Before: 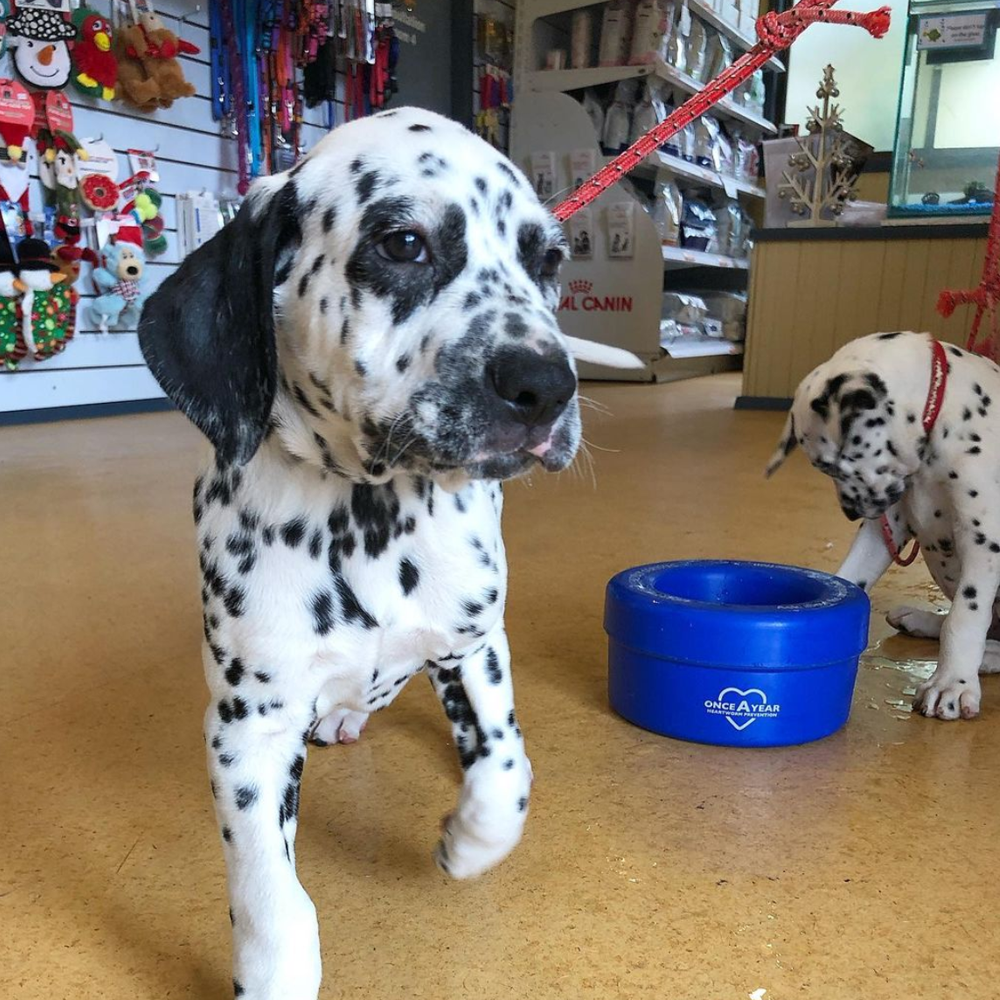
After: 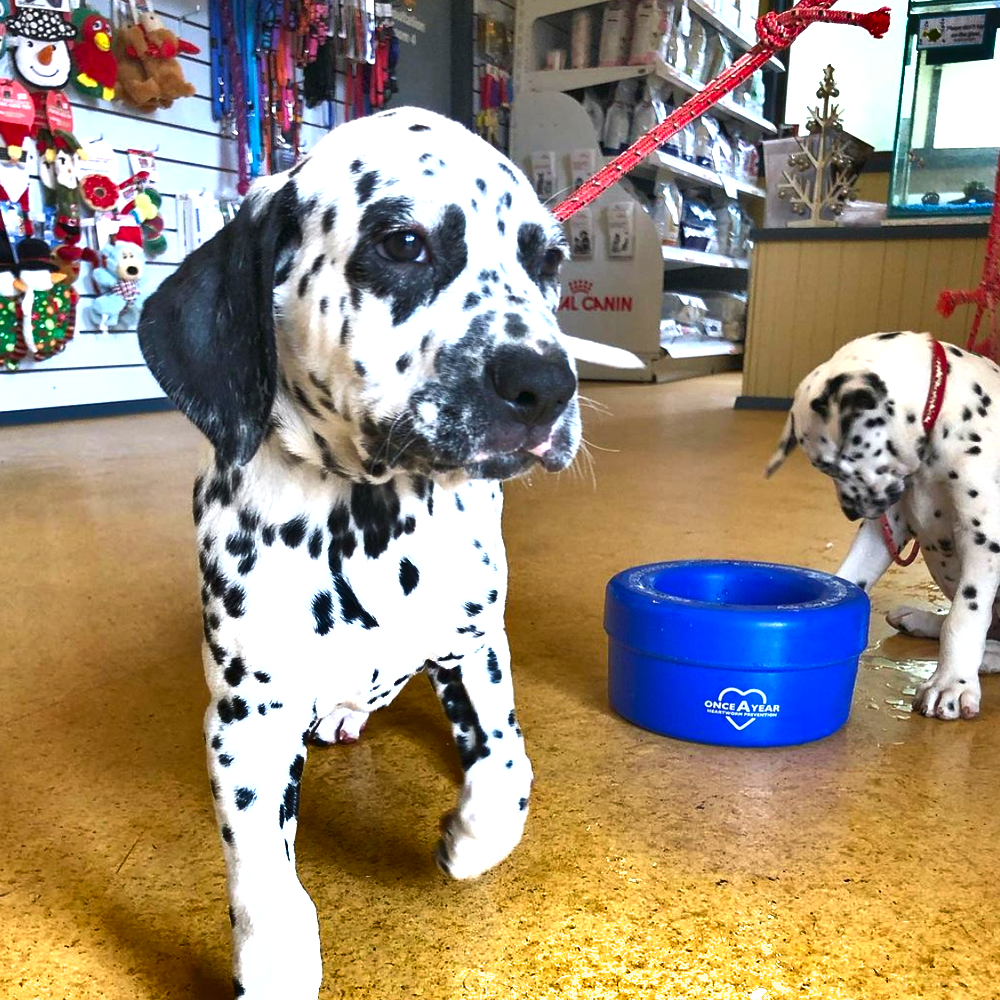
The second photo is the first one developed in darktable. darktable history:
exposure: black level correction 0, exposure 1.2 EV, compensate highlight preservation false
shadows and highlights: white point adjustment -3.48, highlights -63.66, soften with gaussian
